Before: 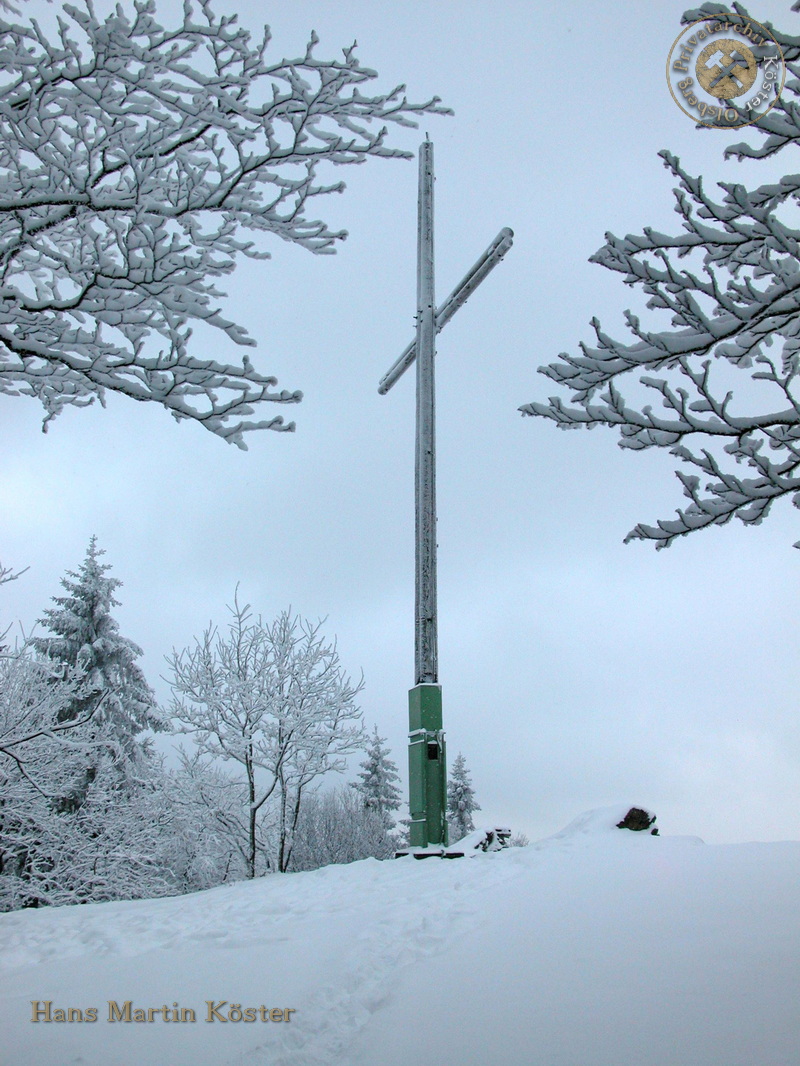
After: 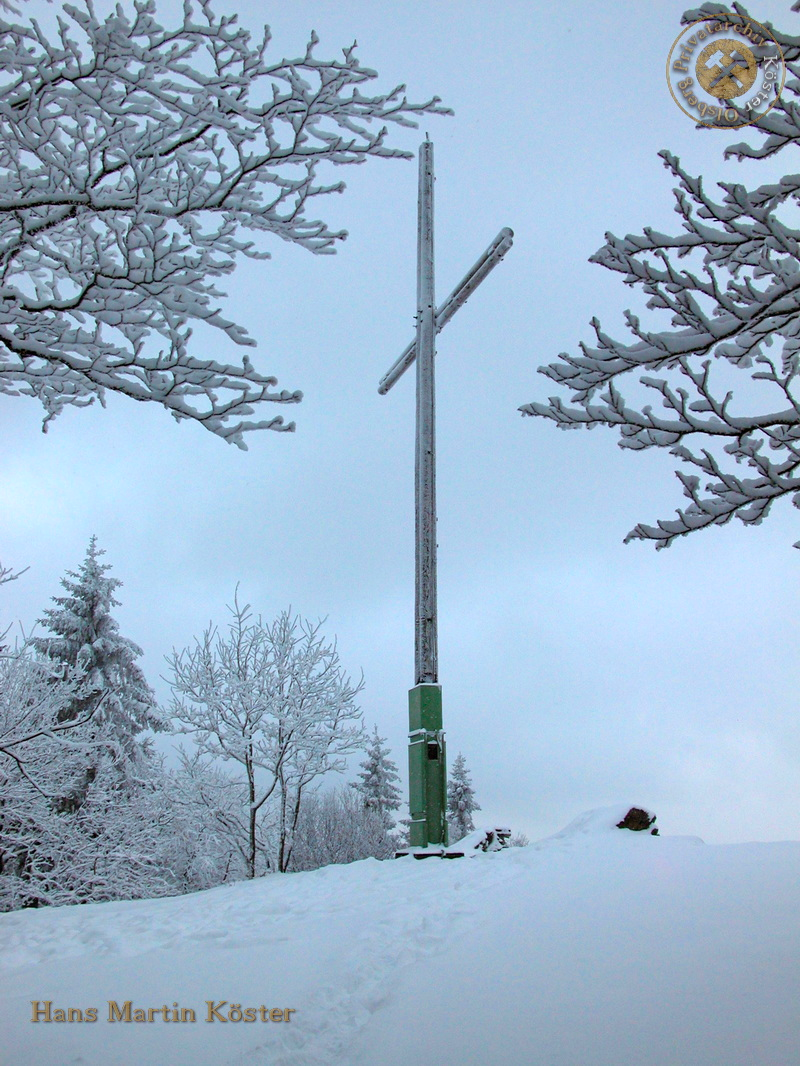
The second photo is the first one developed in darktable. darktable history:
color balance rgb: shadows lift › chroma 4.728%, shadows lift › hue 26.07°, power › hue 316.29°, perceptual saturation grading › global saturation 29.406%, saturation formula JzAzBz (2021)
